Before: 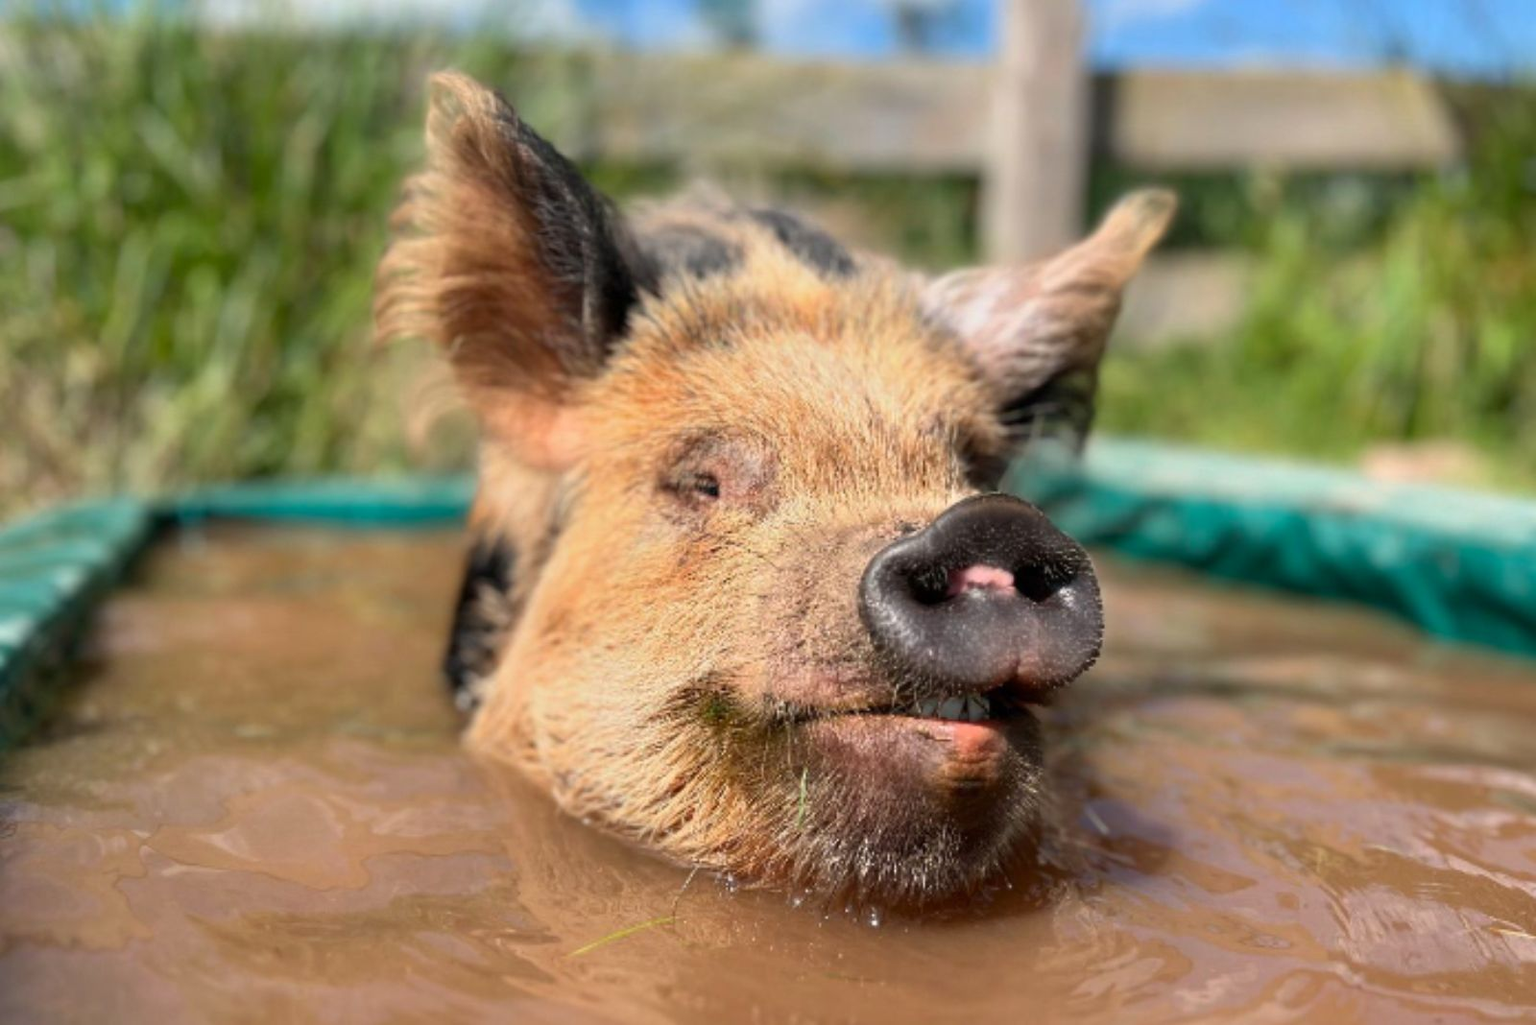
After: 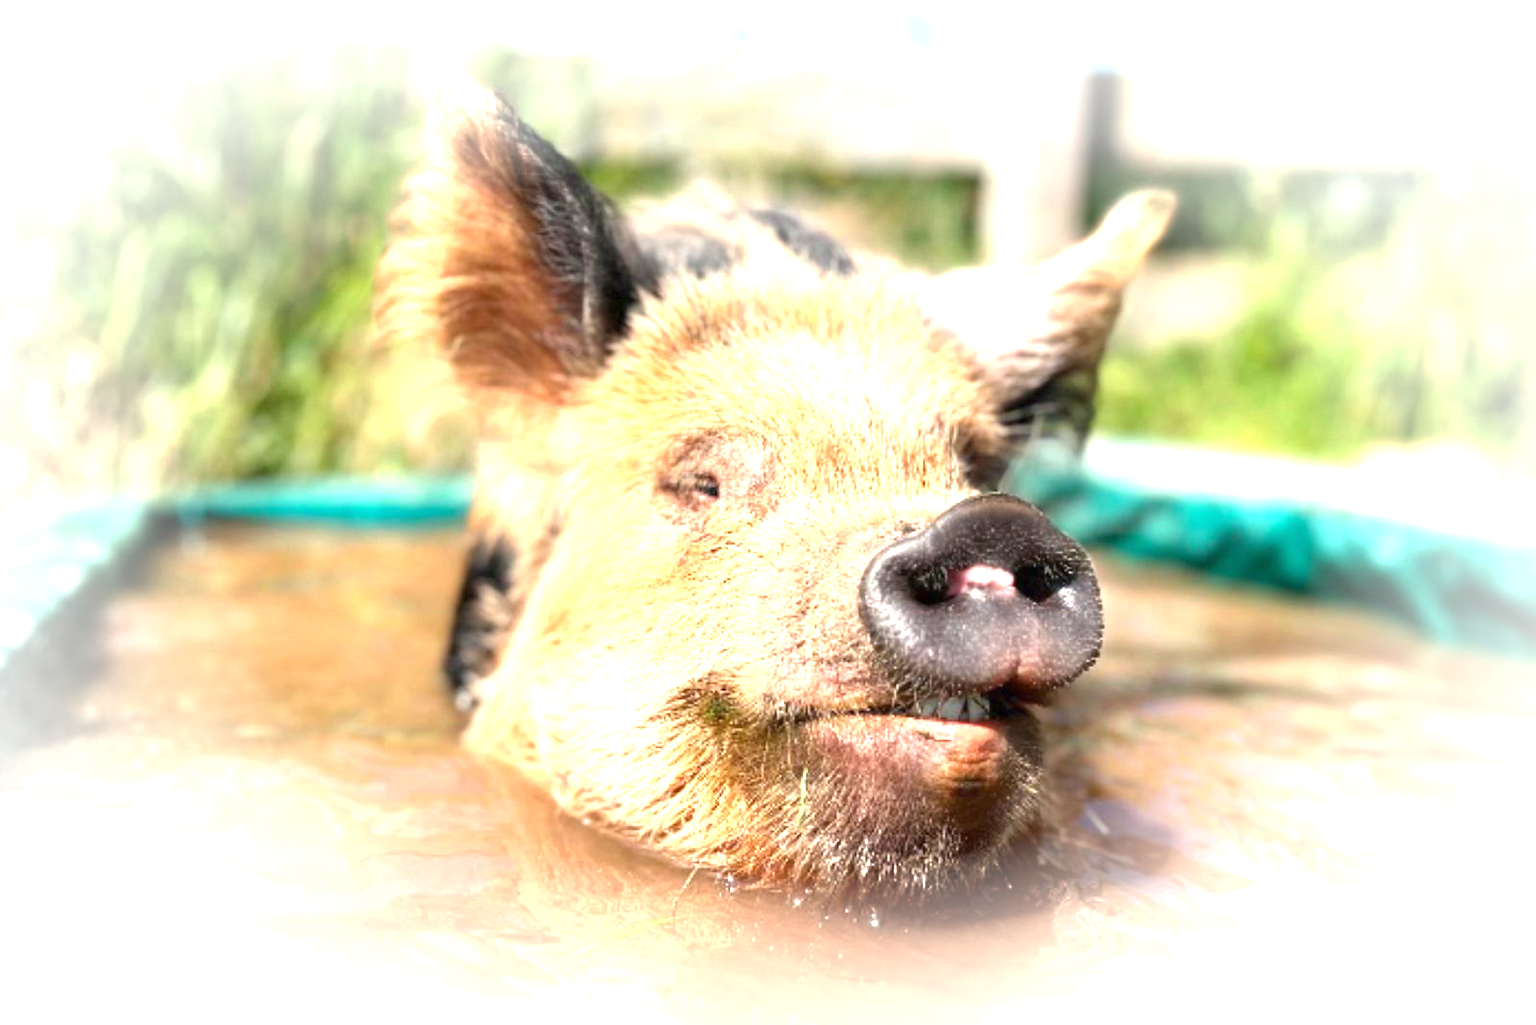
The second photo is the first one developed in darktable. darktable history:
vignetting: fall-off start 70.97%, brightness 0.987, saturation -0.489, width/height ratio 1.333
exposure: black level correction 0, exposure 1.516 EV, compensate highlight preservation false
